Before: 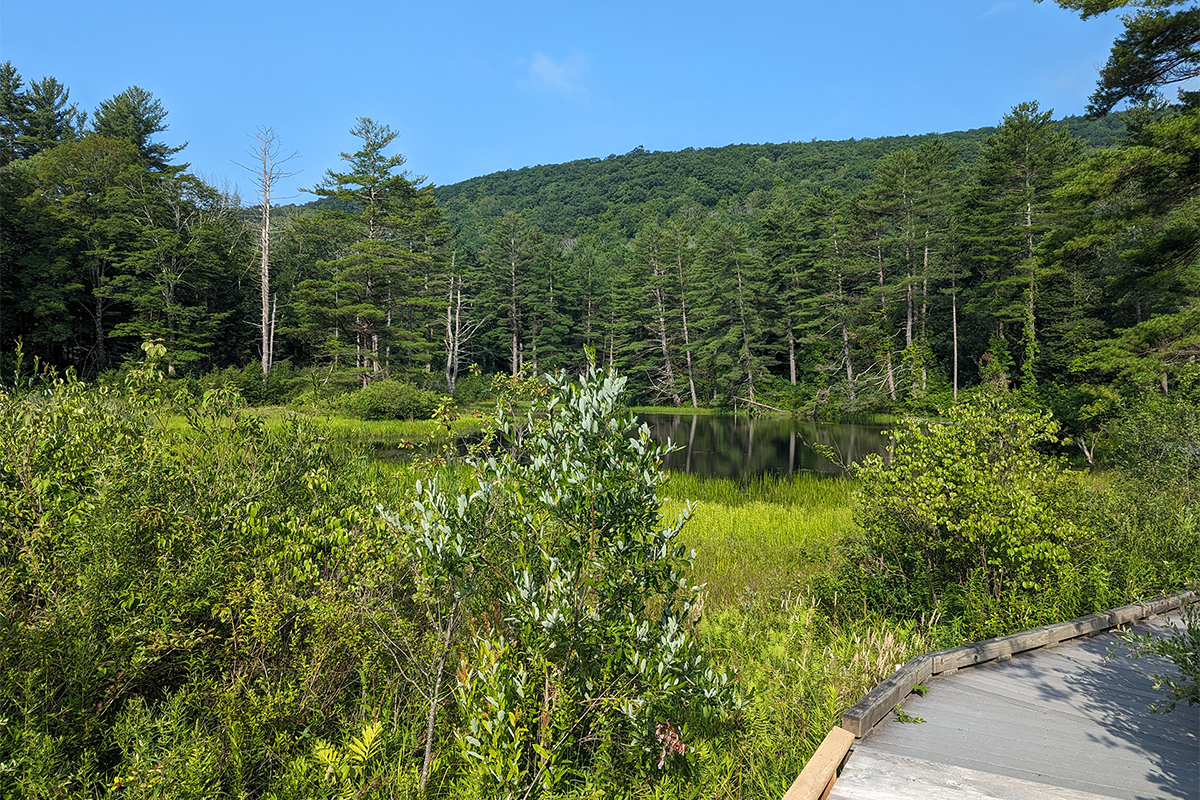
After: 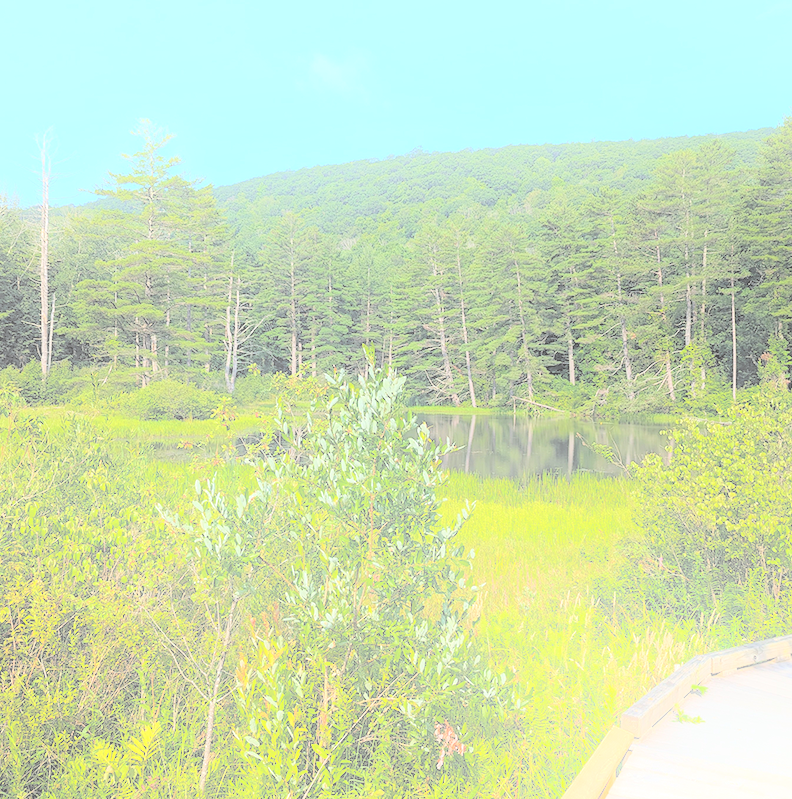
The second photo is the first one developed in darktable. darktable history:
bloom: on, module defaults
contrast brightness saturation: brightness 1
crop and rotate: left 18.442%, right 15.508%
